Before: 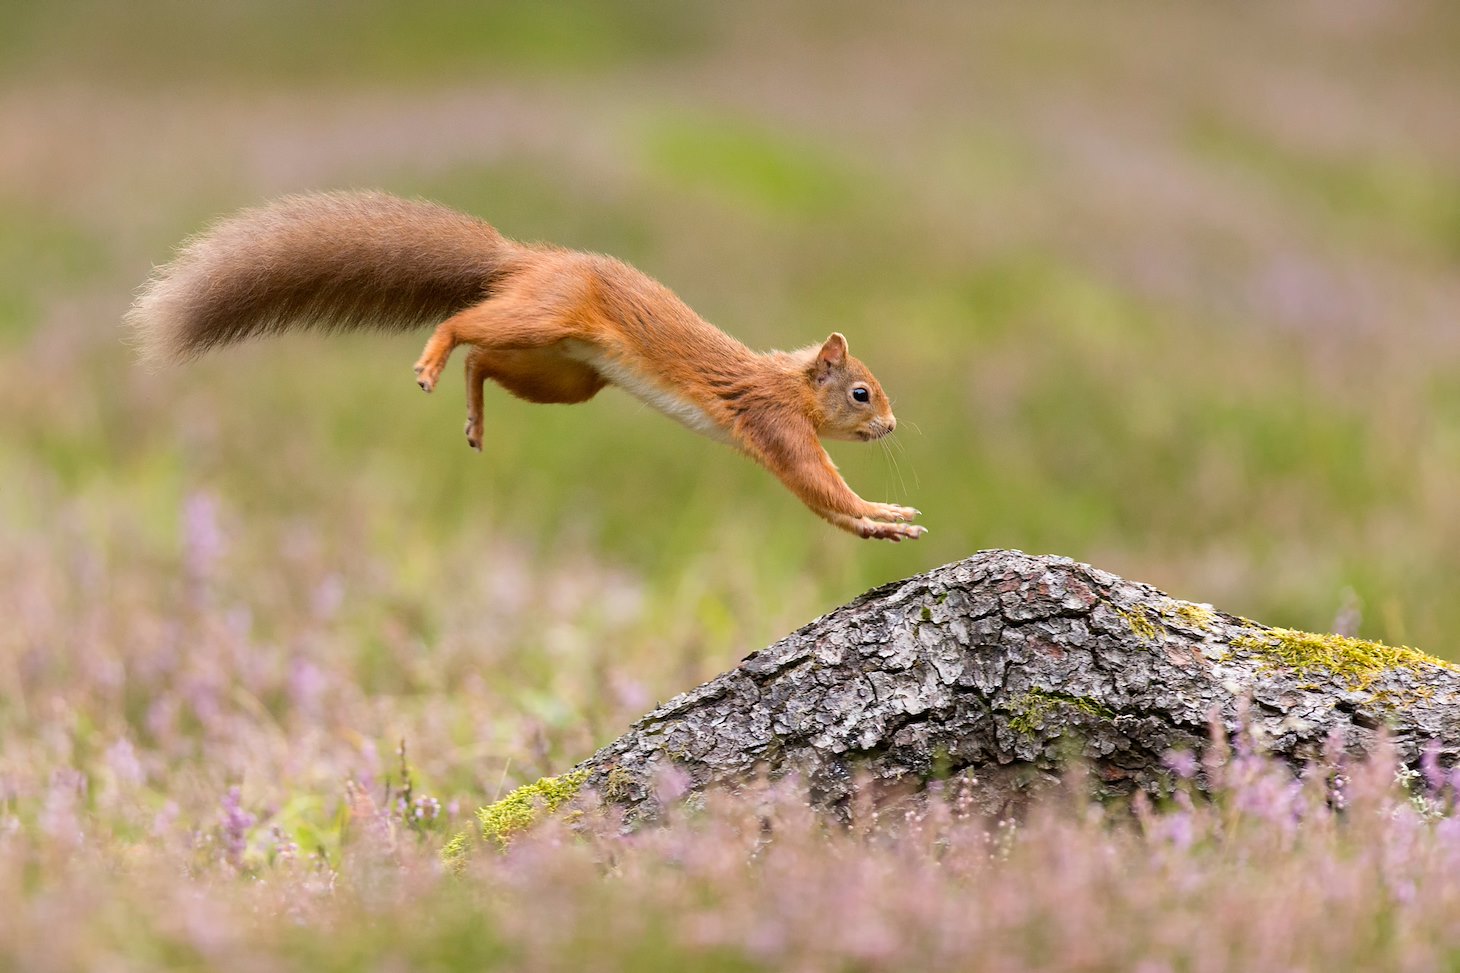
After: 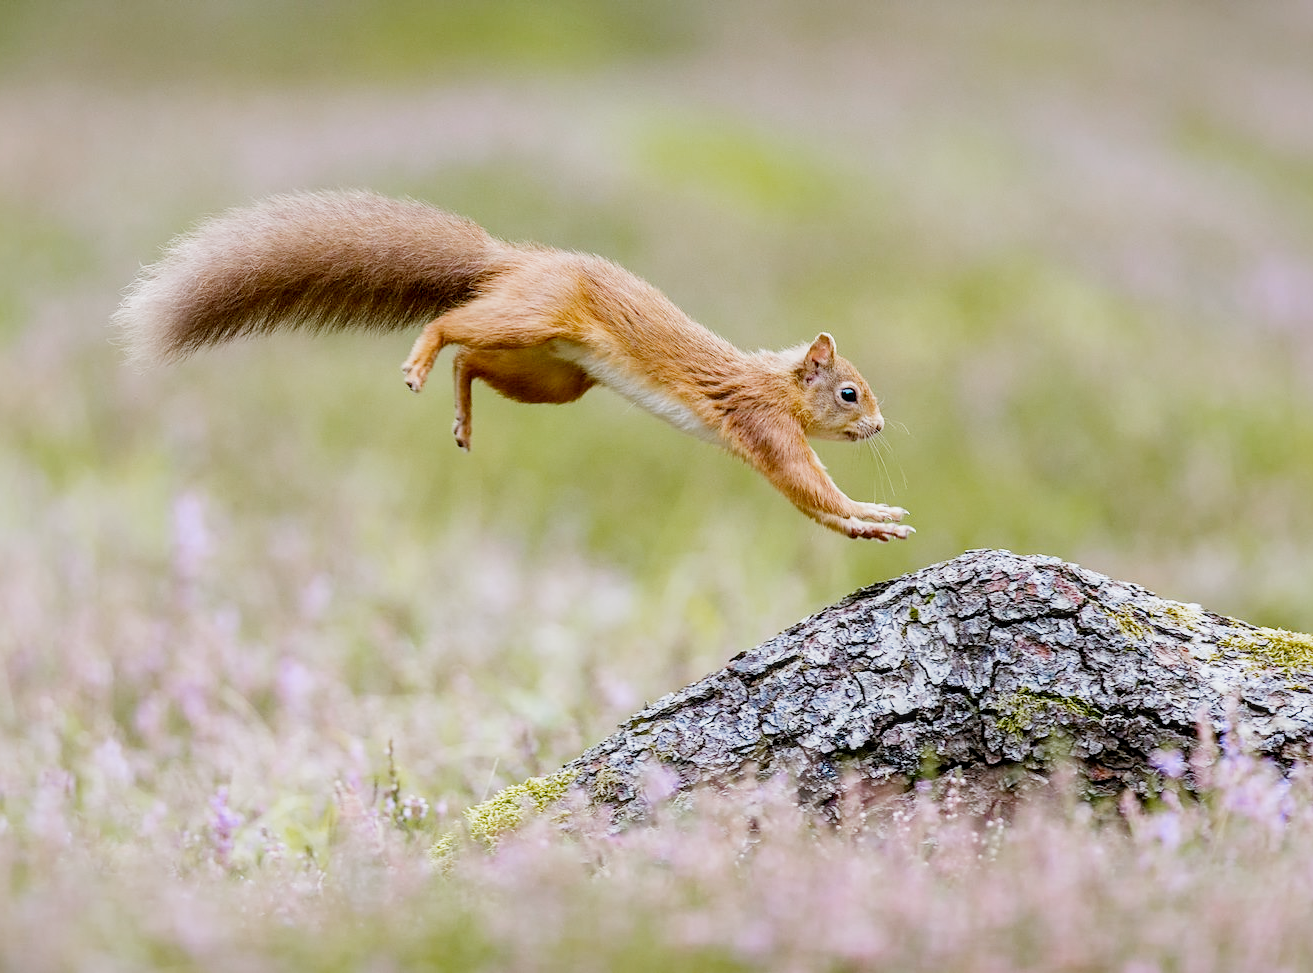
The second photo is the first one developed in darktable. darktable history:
color zones: curves: ch0 [(0.254, 0.492) (0.724, 0.62)]; ch1 [(0.25, 0.528) (0.719, 0.796)]; ch2 [(0, 0.472) (0.25, 0.5) (0.73, 0.184)]
vignetting: fall-off start 98.28%, fall-off radius 100.96%, brightness -0.243, saturation 0.133, width/height ratio 1.427
exposure: black level correction 0, exposure 0.697 EV, compensate exposure bias true, compensate highlight preservation false
color calibration: x 0.37, y 0.382, temperature 4320.81 K
sharpen: amount 0.201
filmic rgb: black relative exposure -7.65 EV, white relative exposure 4.56 EV, hardness 3.61, preserve chrominance no, color science v4 (2020), contrast in shadows soft
local contrast: on, module defaults
crop and rotate: left 0.879%, right 9.155%
